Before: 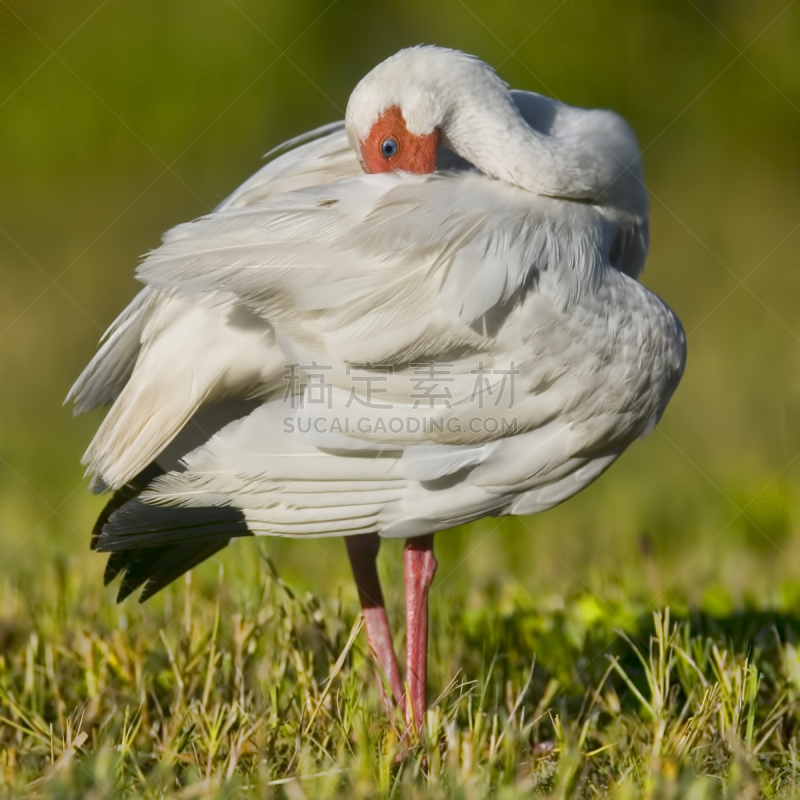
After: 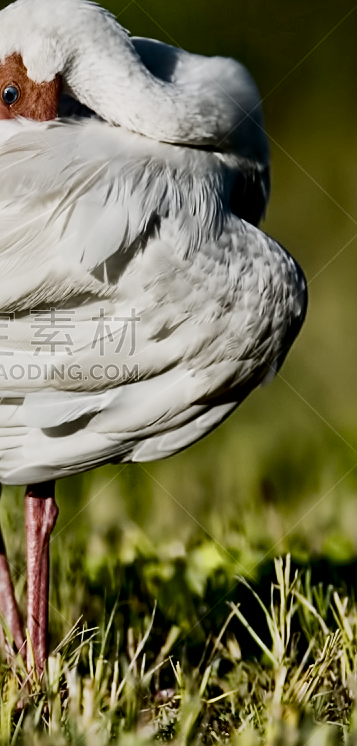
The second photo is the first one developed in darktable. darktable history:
crop: left 47.407%, top 6.742%, right 7.905%
contrast brightness saturation: contrast 0.195, brightness -0.106, saturation 0.209
local contrast: mode bilateral grid, contrast 20, coarseness 50, detail 130%, midtone range 0.2
velvia: on, module defaults
filmic rgb: black relative exposure -5.07 EV, white relative exposure 3.97 EV, hardness 2.88, contrast 1.298, highlights saturation mix -30.3%, preserve chrominance no, color science v5 (2021)
sharpen: on, module defaults
